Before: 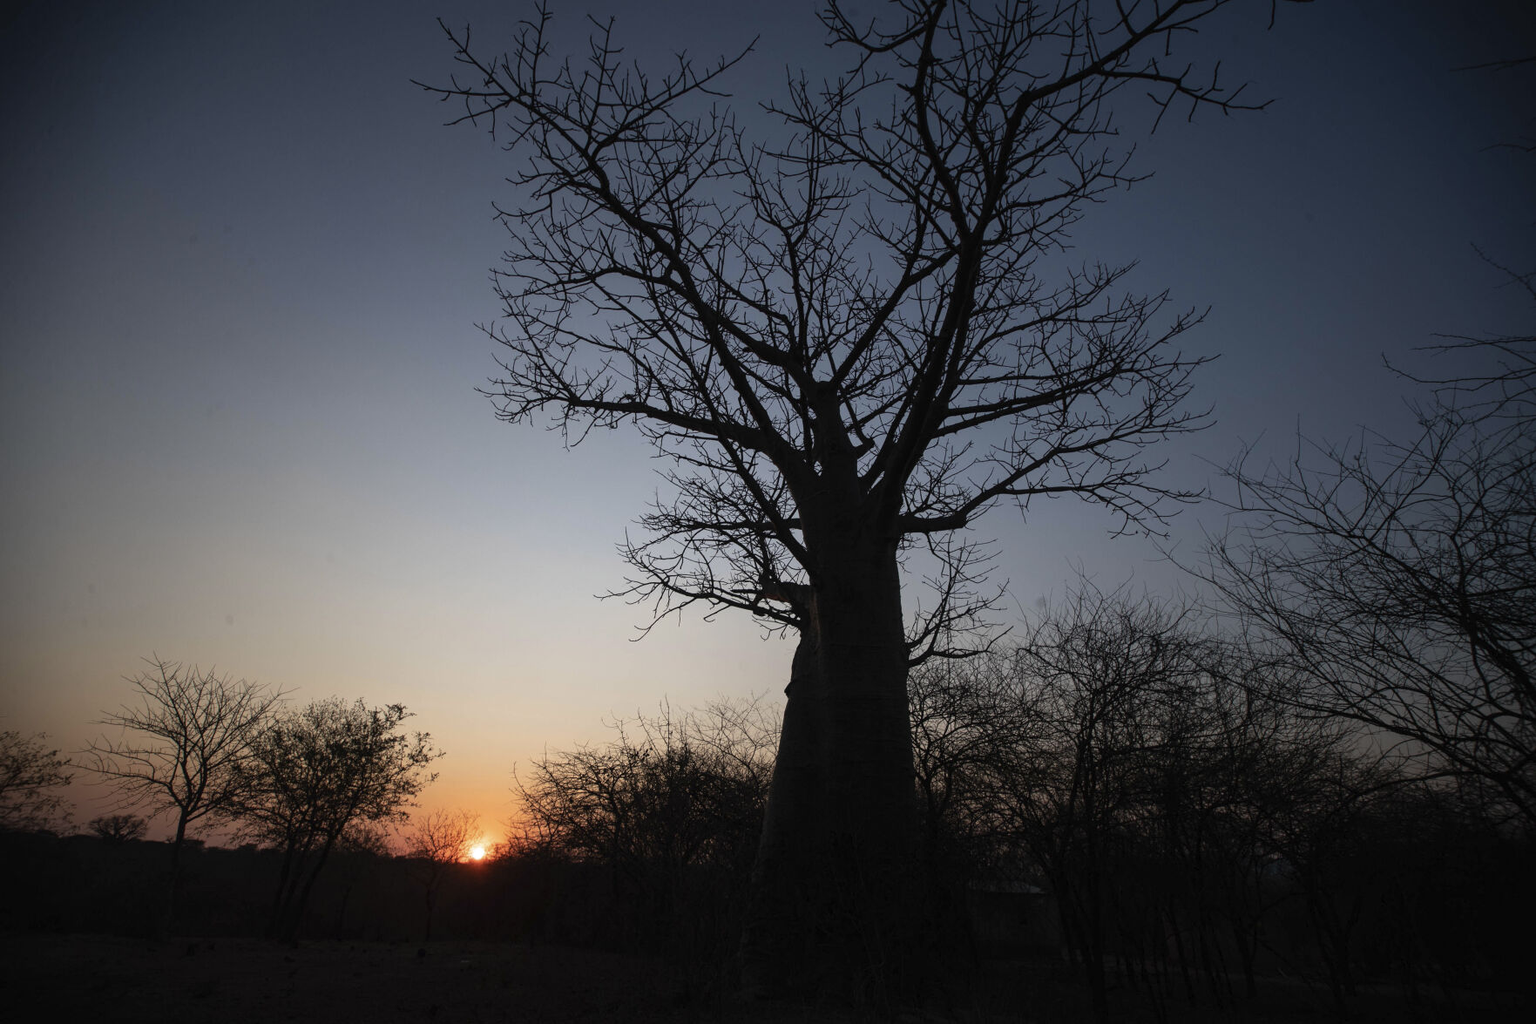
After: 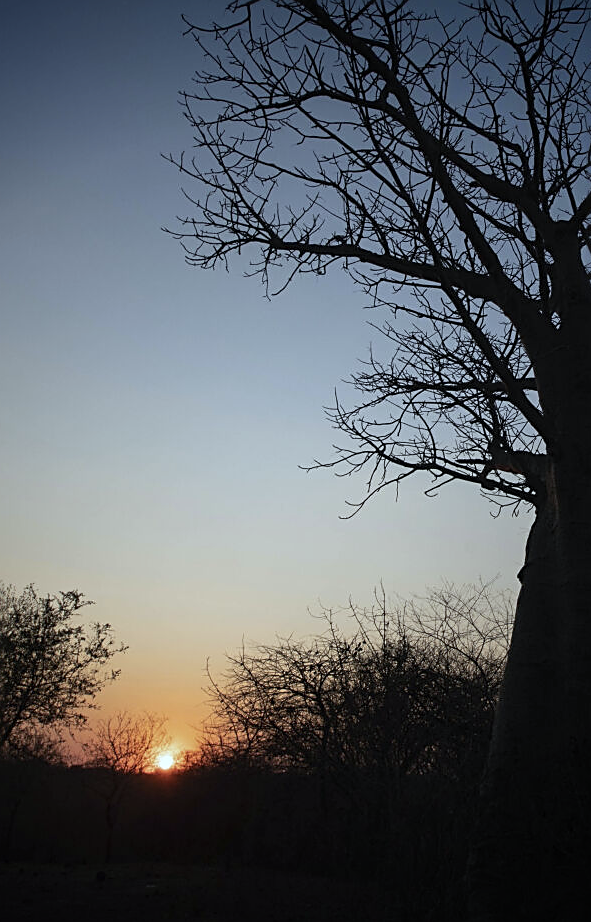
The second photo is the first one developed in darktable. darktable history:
vignetting: fall-off start 88.53%, fall-off radius 44.2%, saturation 0.376, width/height ratio 1.161
white balance: red 0.925, blue 1.046
sharpen: on, module defaults
crop and rotate: left 21.77%, top 18.528%, right 44.676%, bottom 2.997%
